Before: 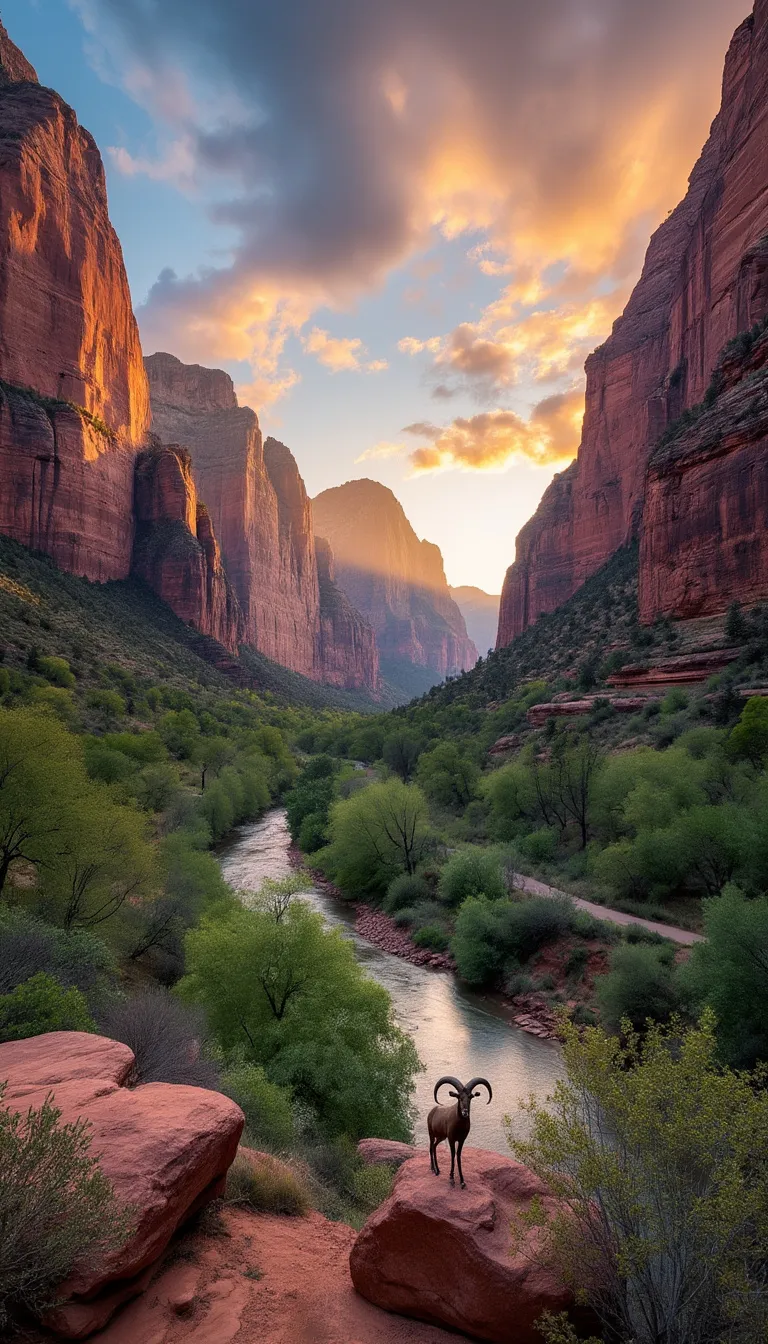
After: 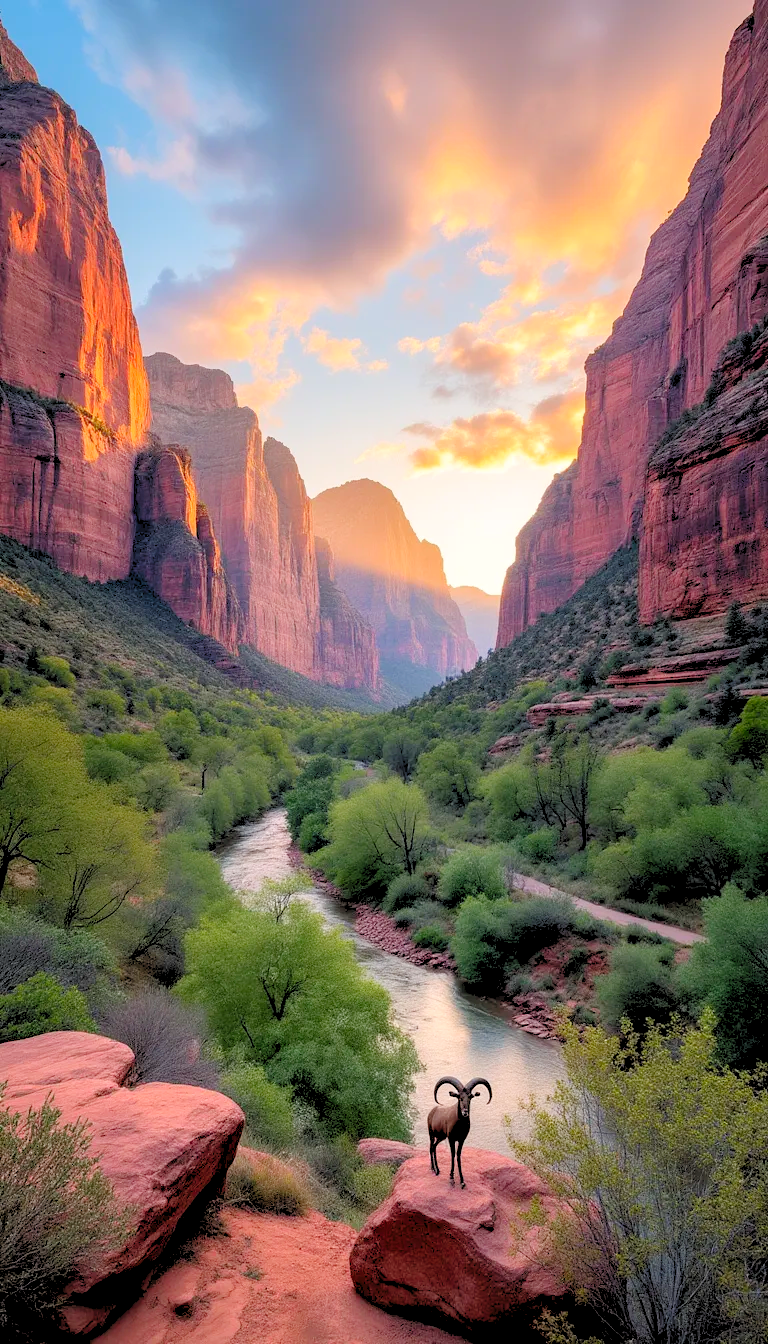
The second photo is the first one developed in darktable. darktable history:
levels: levels [0.072, 0.414, 0.976]
vibrance: vibrance 22%
